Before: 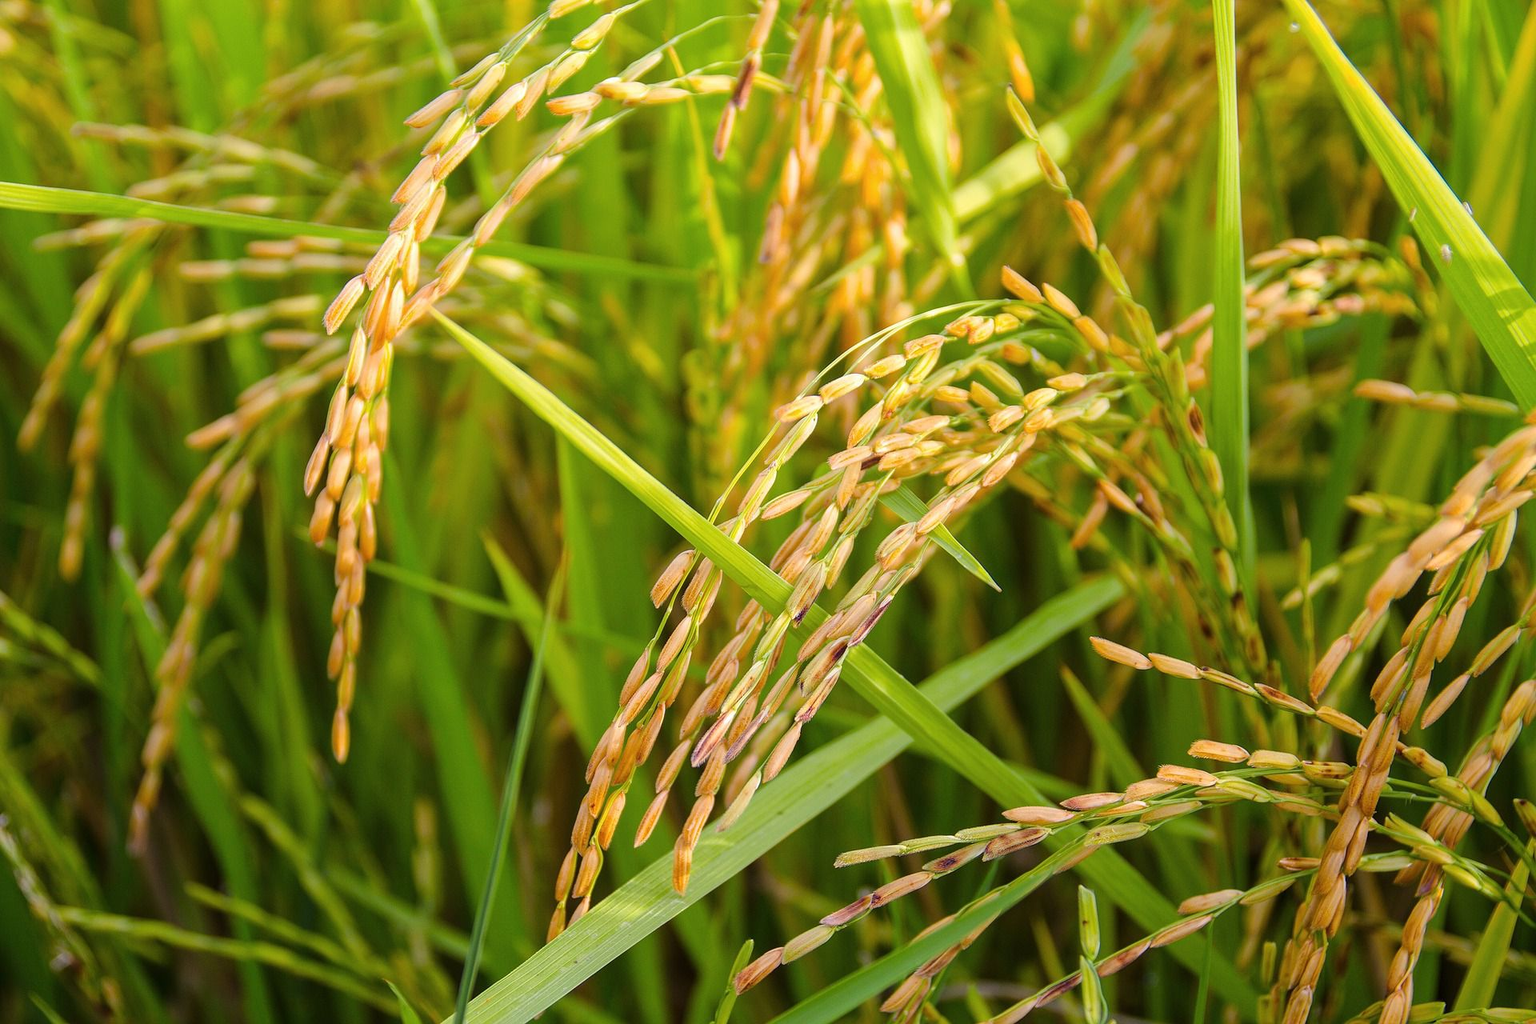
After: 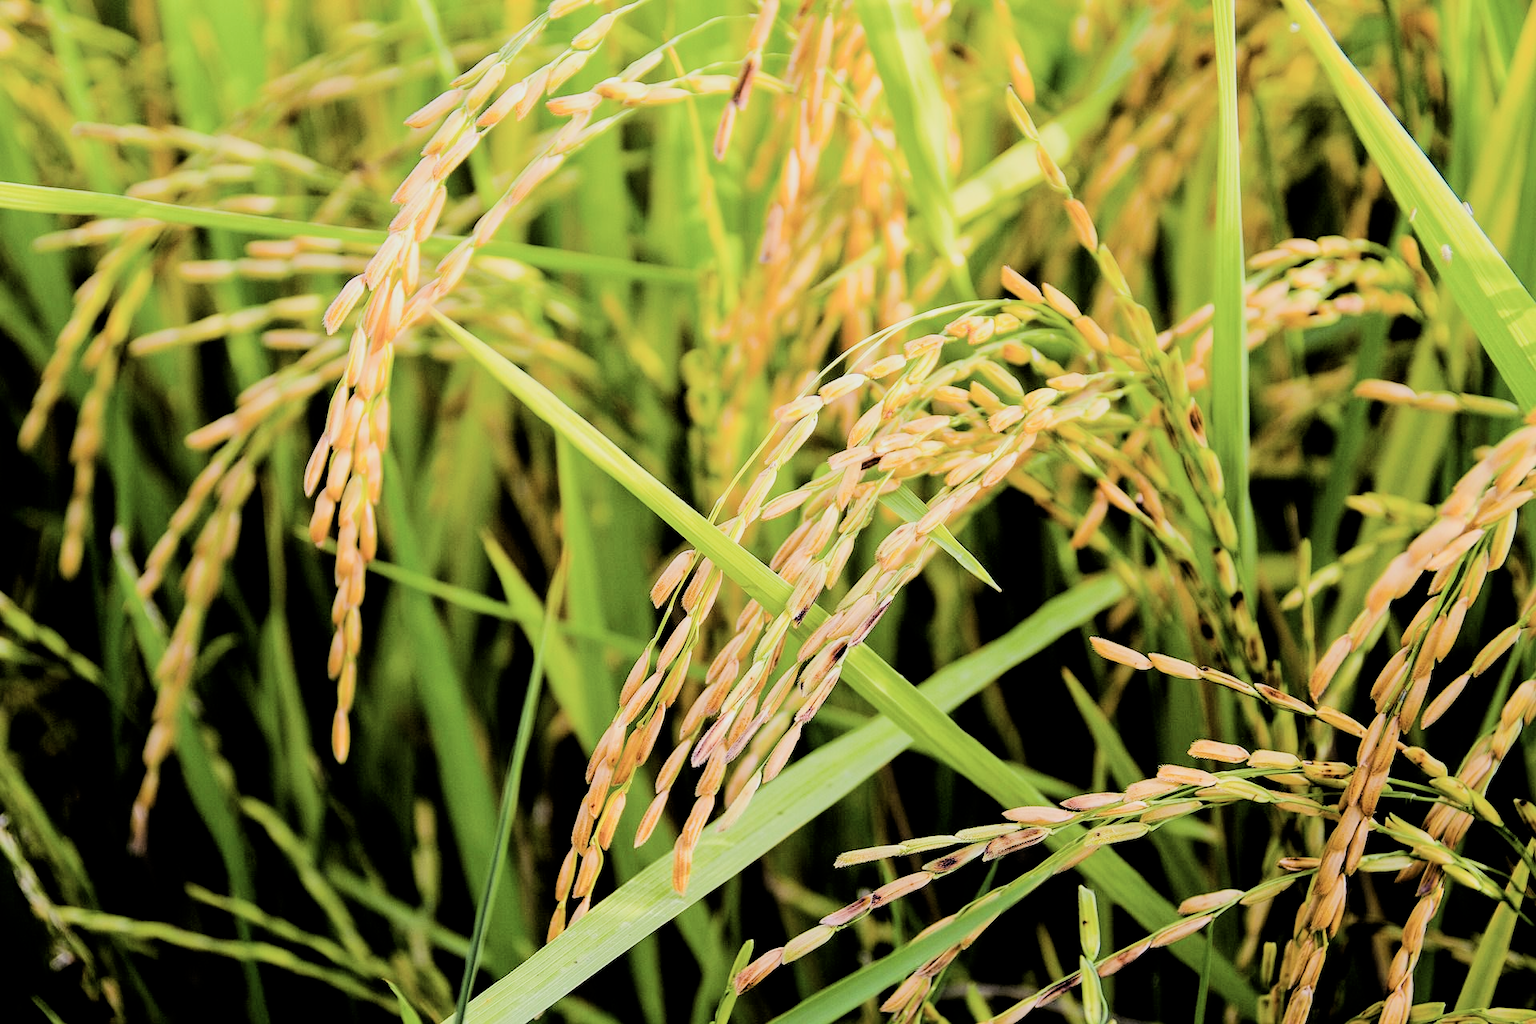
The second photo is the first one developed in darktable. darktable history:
tone equalizer: -8 EV -0.75 EV, -7 EV -0.7 EV, -6 EV -0.6 EV, -5 EV -0.4 EV, -3 EV 0.4 EV, -2 EV 0.6 EV, -1 EV 0.7 EV, +0 EV 0.75 EV, edges refinement/feathering 500, mask exposure compensation -1.57 EV, preserve details no
contrast brightness saturation: contrast 0.11, saturation -0.17
filmic rgb: black relative exposure -3.21 EV, white relative exposure 7.02 EV, hardness 1.46, contrast 1.35
rgb levels: levels [[0.013, 0.434, 0.89], [0, 0.5, 1], [0, 0.5, 1]]
